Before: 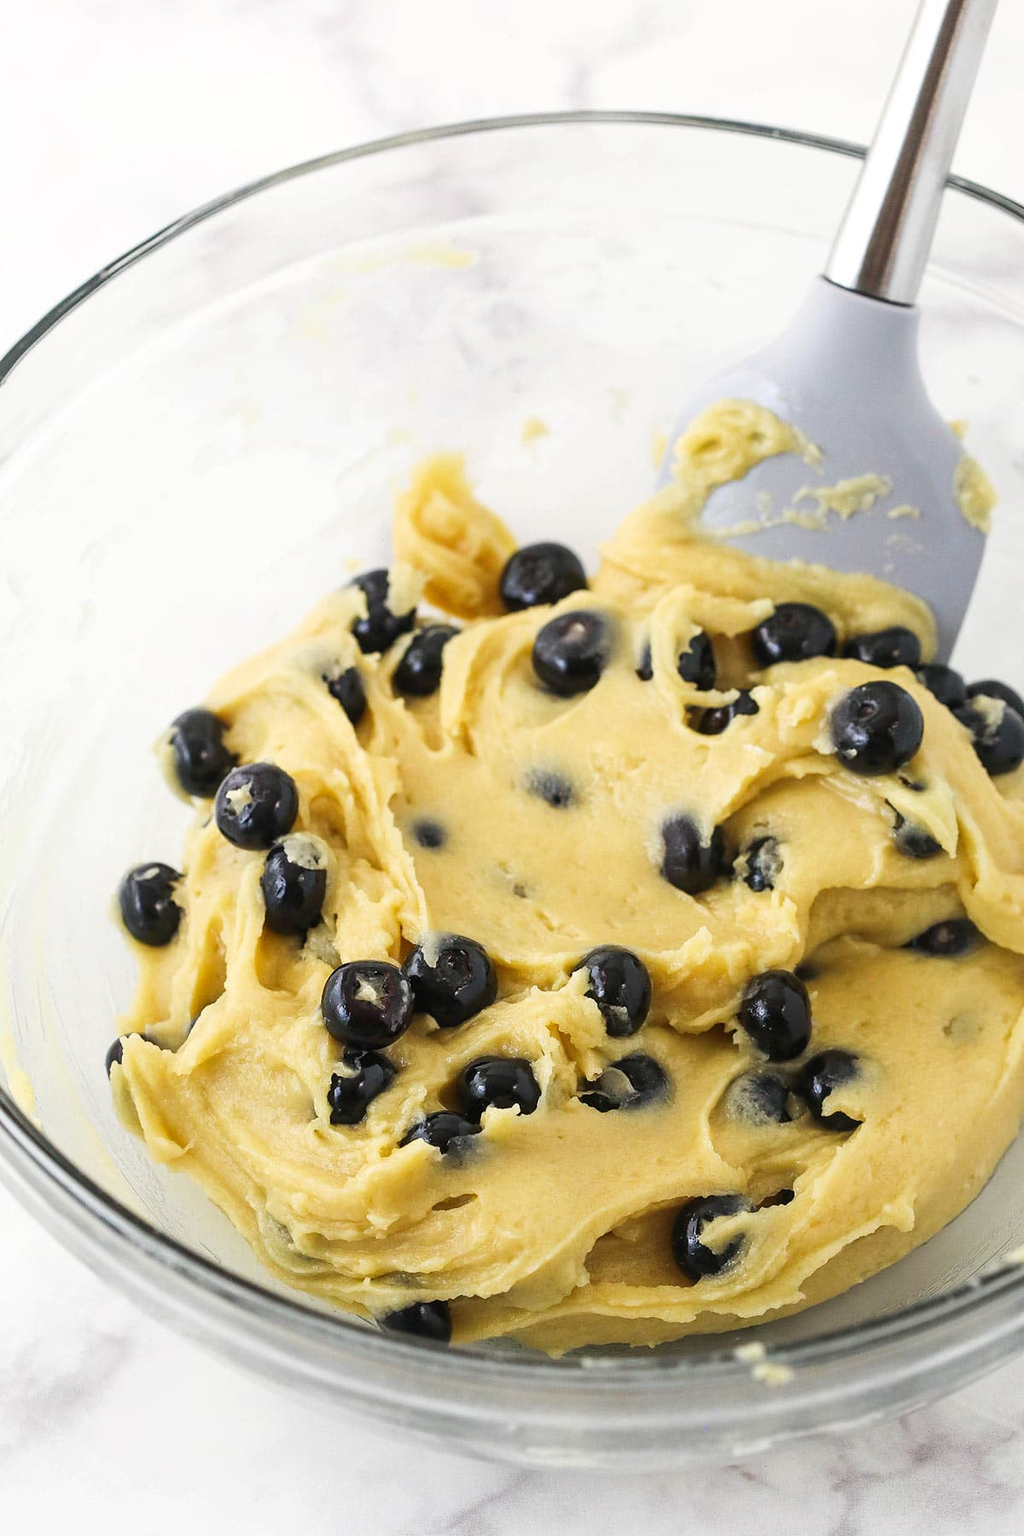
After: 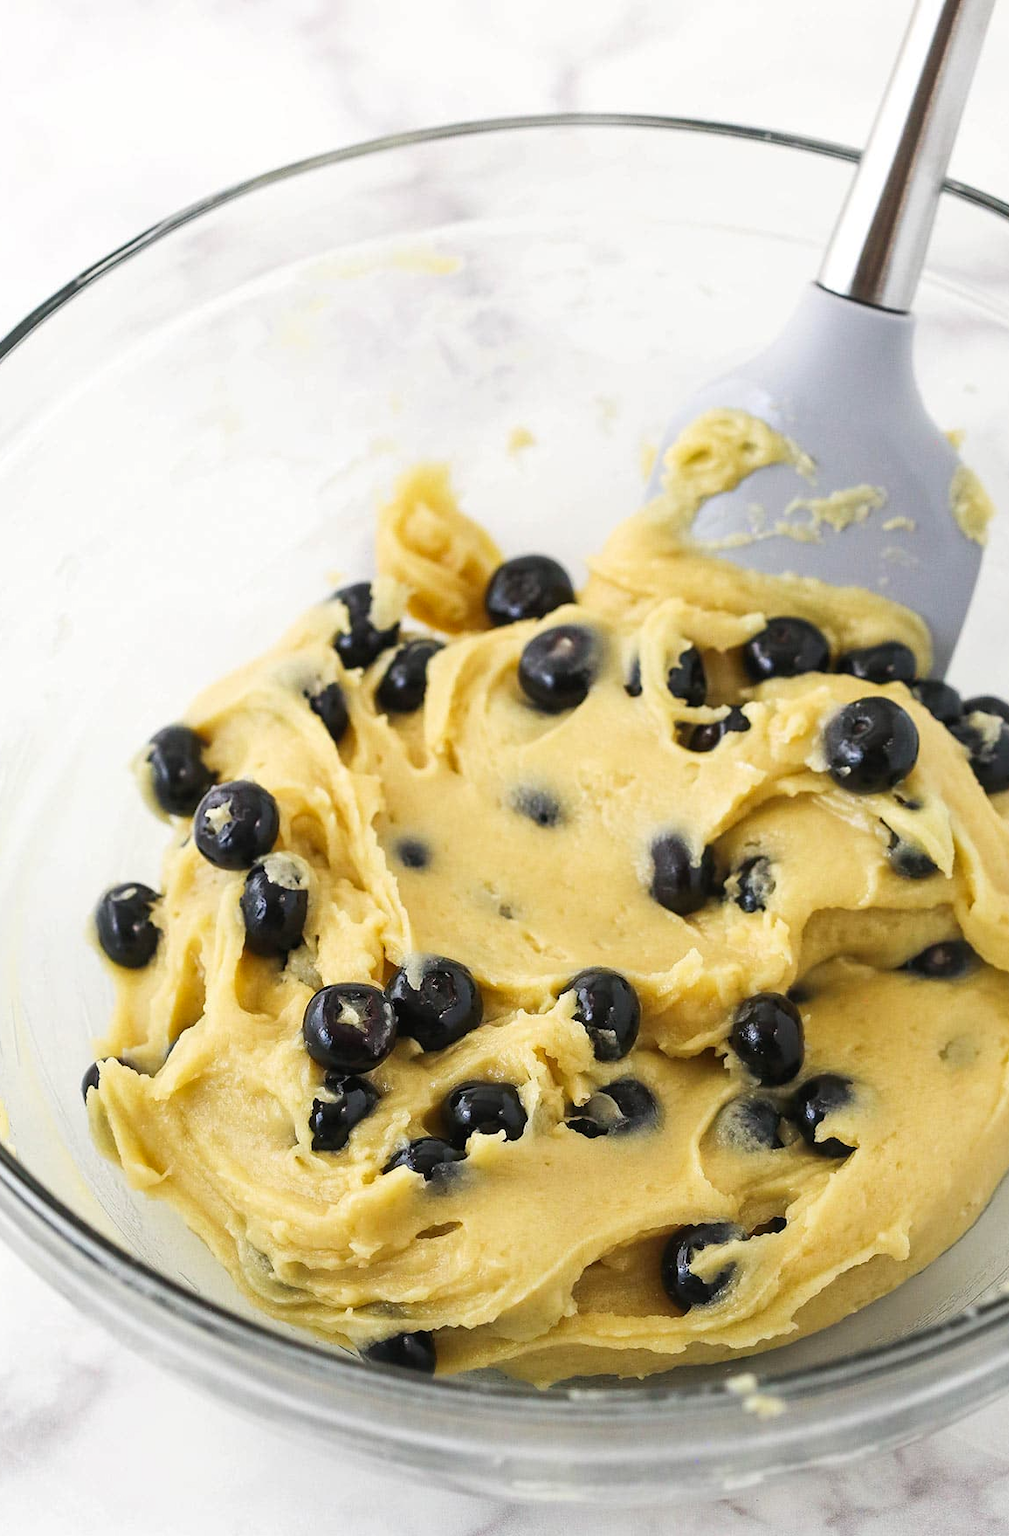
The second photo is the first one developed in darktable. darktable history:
crop and rotate: left 2.536%, right 1.107%, bottom 2.246%
shadows and highlights: shadows 20.55, highlights -20.99, soften with gaussian
